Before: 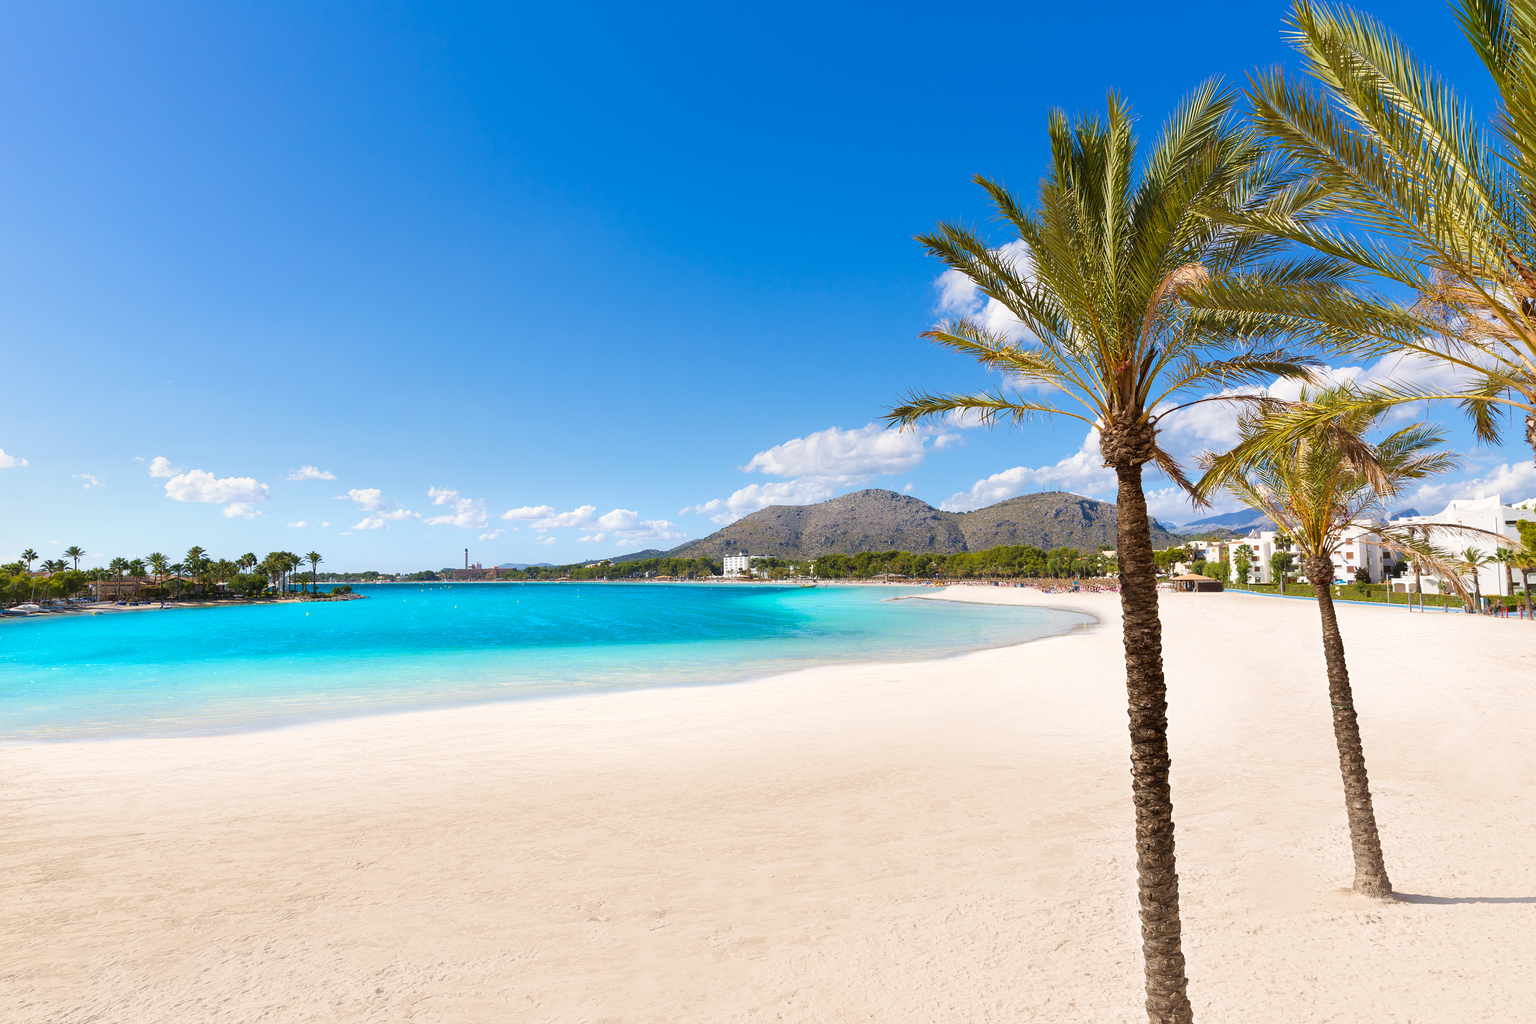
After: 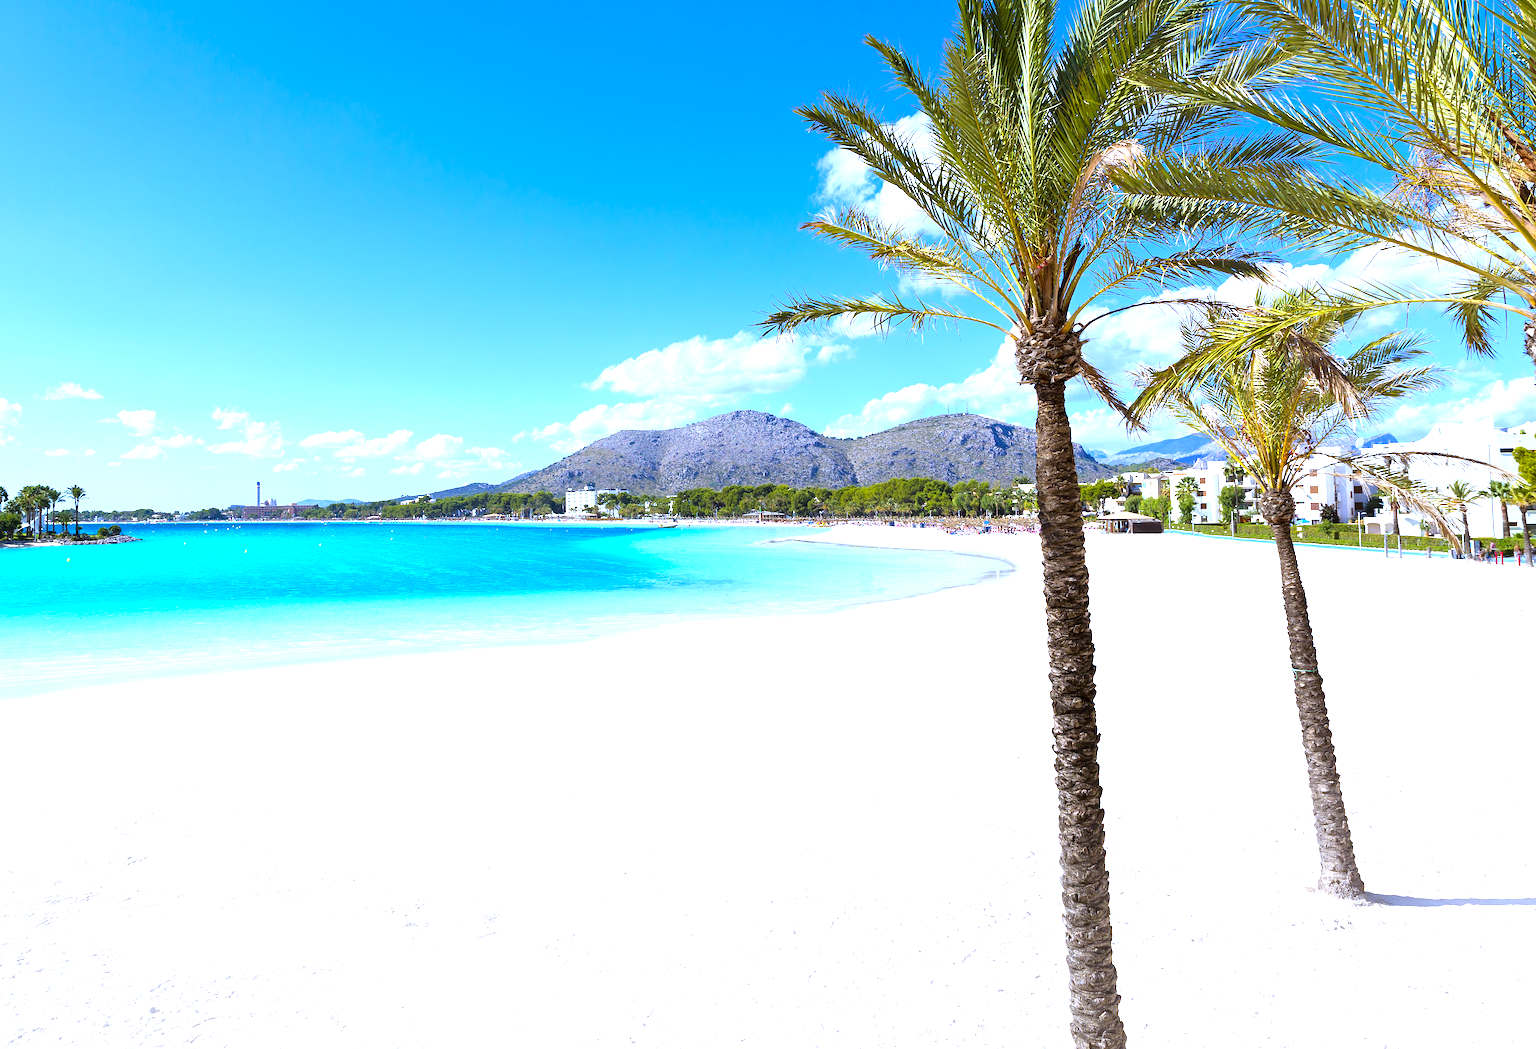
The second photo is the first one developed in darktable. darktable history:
white balance: red 0.871, blue 1.249
contrast equalizer: y [[0.5, 0.504, 0.515, 0.527, 0.535, 0.534], [0.5 ×6], [0.491, 0.387, 0.179, 0.068, 0.068, 0.068], [0 ×5, 0.023], [0 ×6]]
crop: left 16.315%, top 14.246%
levels: levels [0, 0.394, 0.787]
